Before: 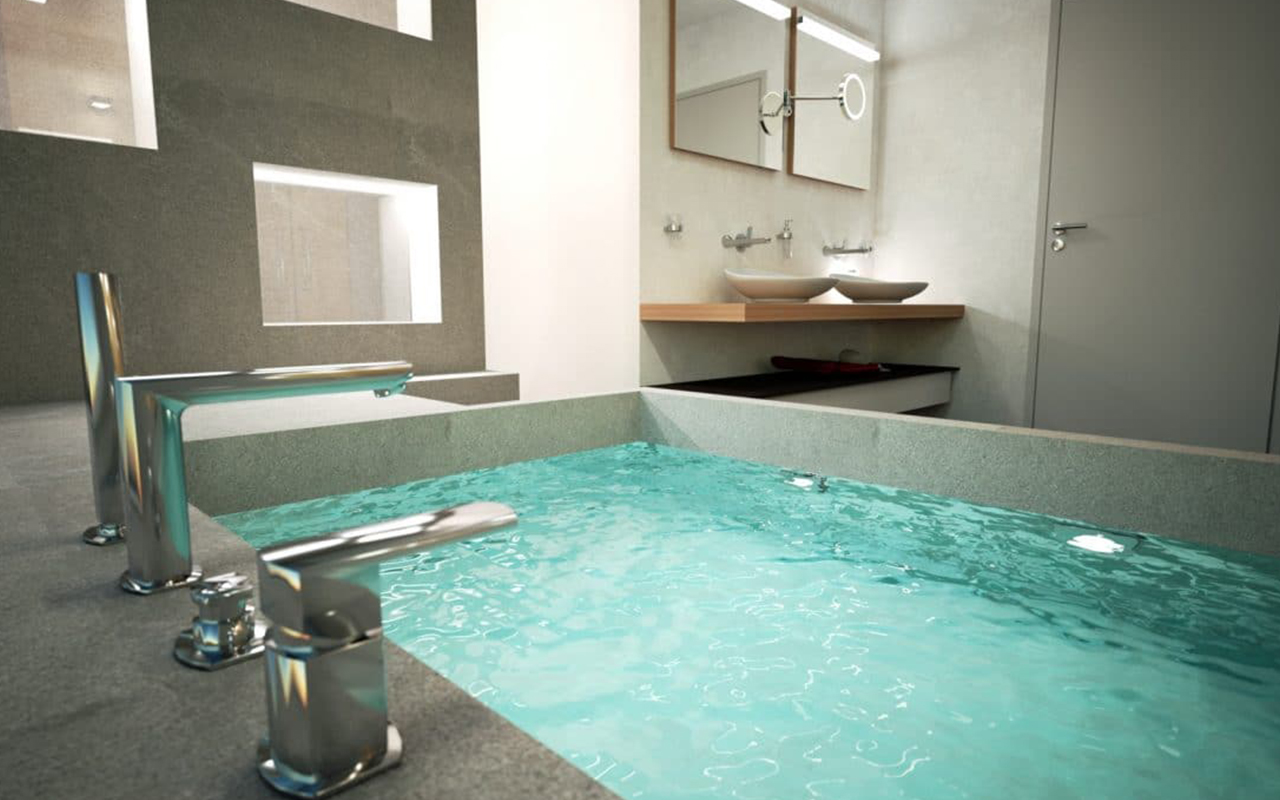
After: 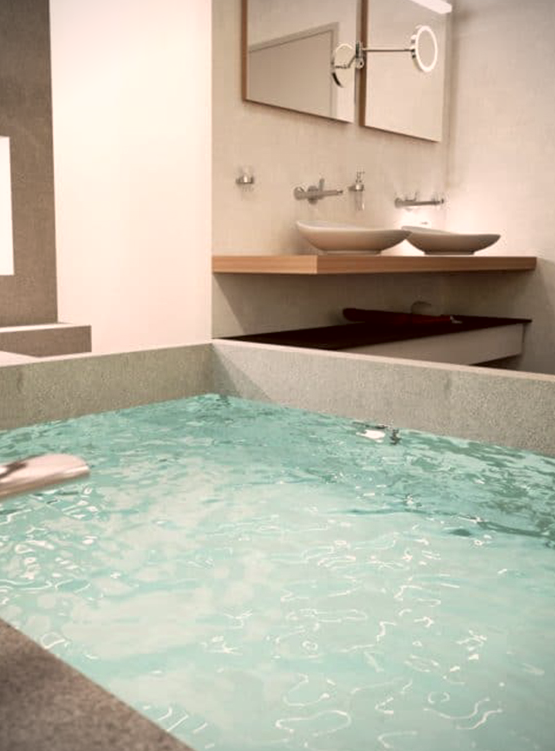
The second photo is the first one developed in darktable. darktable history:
color correction: highlights a* 10.21, highlights b* 9.79, shadows a* 8.61, shadows b* 7.88, saturation 0.8
vignetting: fall-off start 91.19%
crop: left 33.452%, top 6.025%, right 23.155%
